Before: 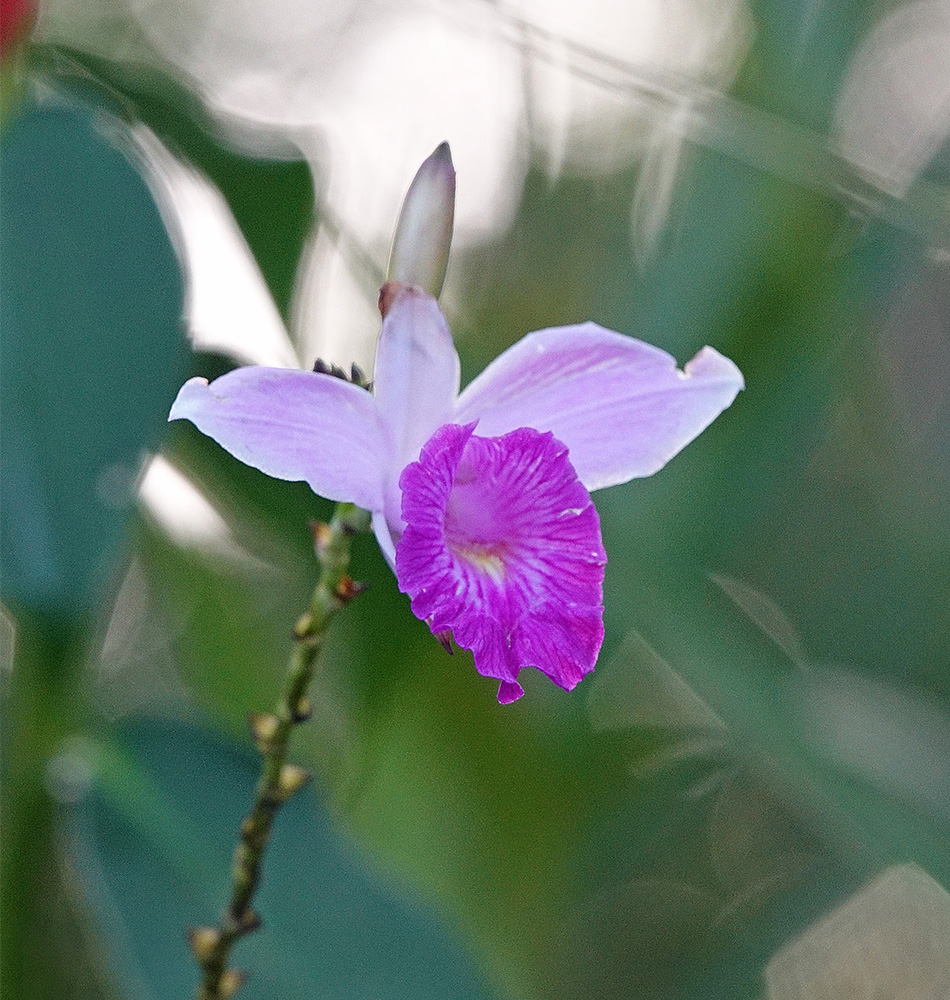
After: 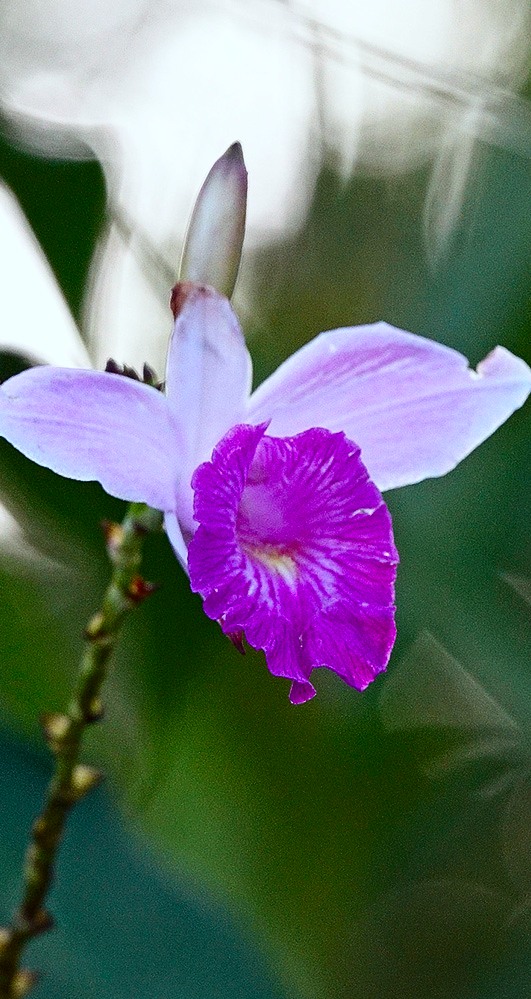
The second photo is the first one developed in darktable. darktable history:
color correction: highlights a* -5.1, highlights b* -4.24, shadows a* 3.96, shadows b* 4.29
crop: left 21.957%, right 22.043%, bottom 0.01%
contrast brightness saturation: contrast 0.21, brightness -0.113, saturation 0.208
